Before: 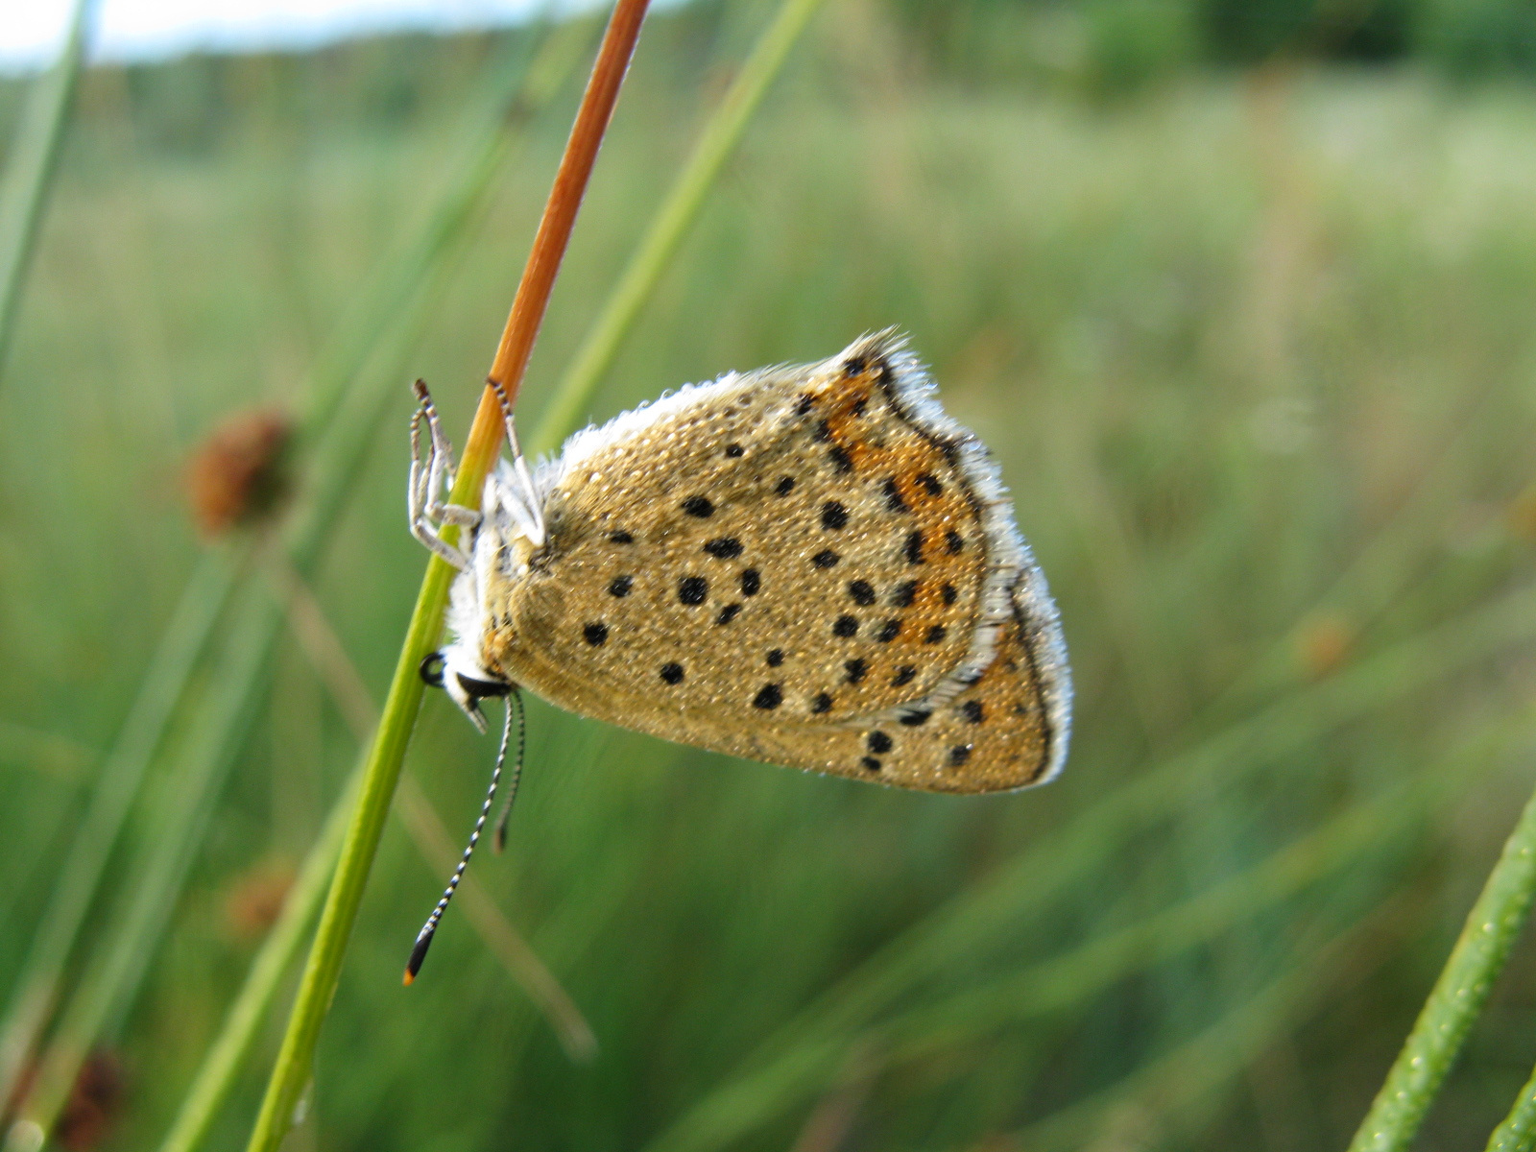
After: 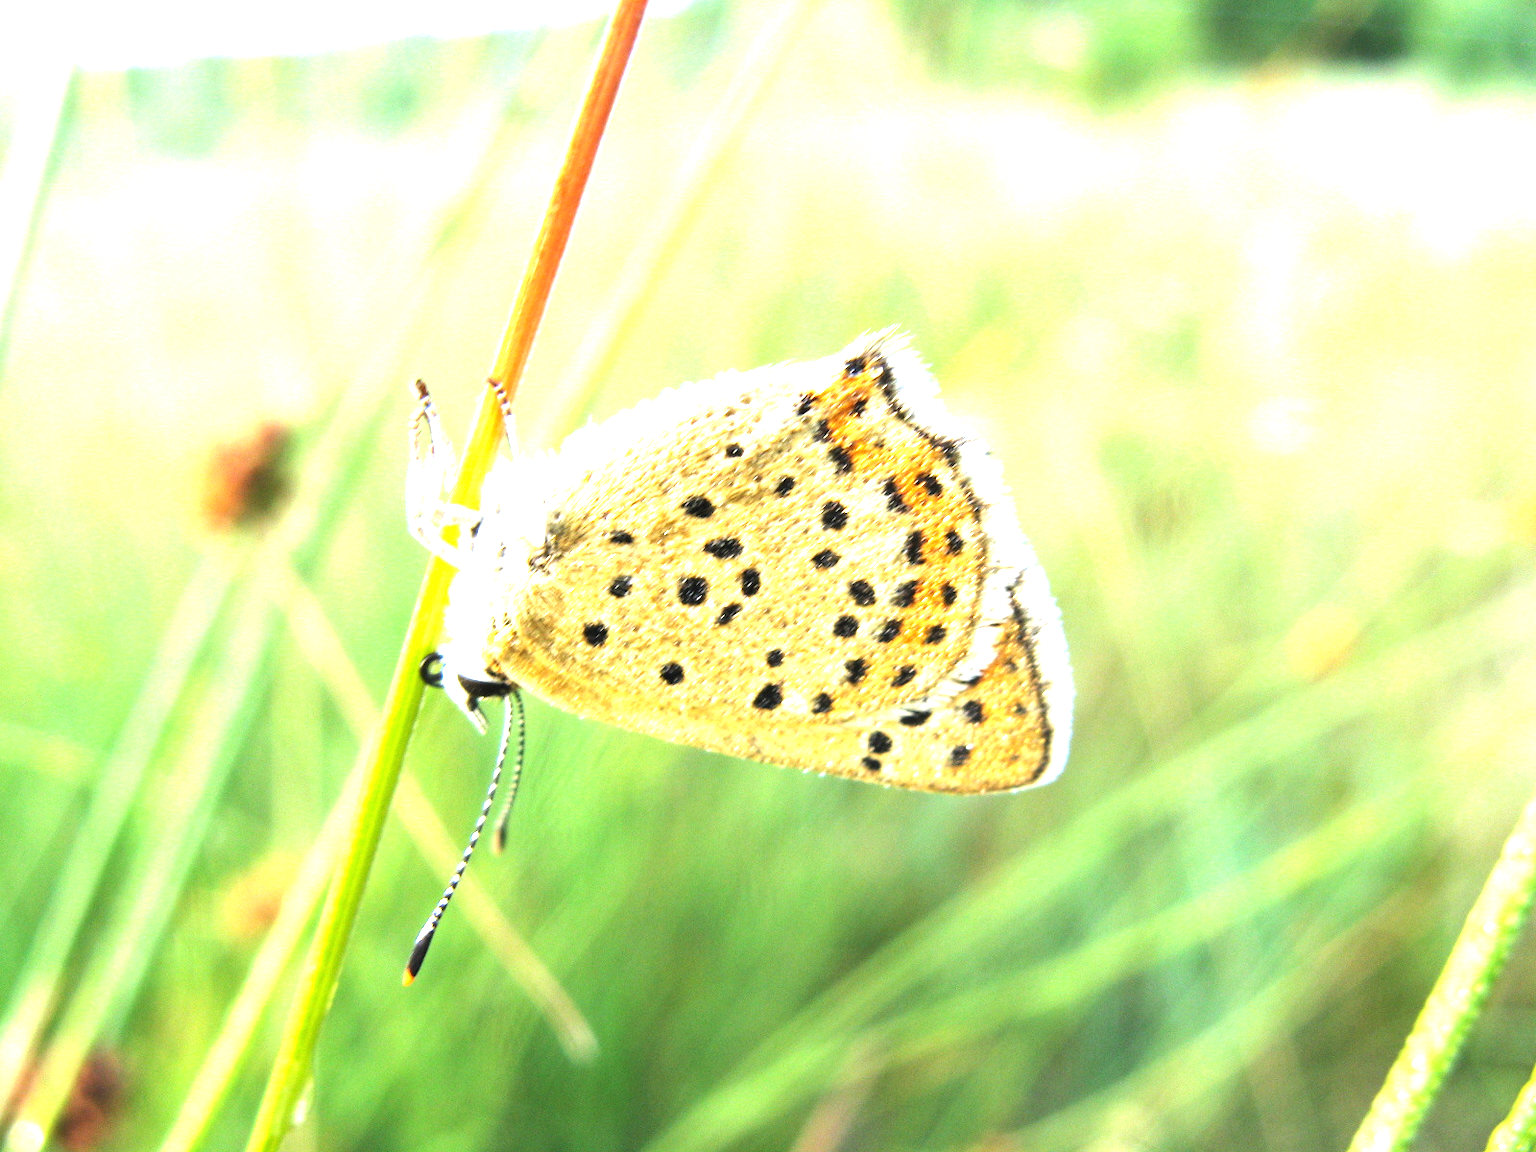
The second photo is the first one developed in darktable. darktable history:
tone equalizer: -8 EV -0.41 EV, -7 EV -0.424 EV, -6 EV -0.352 EV, -5 EV -0.211 EV, -3 EV 0.208 EV, -2 EV 0.321 EV, -1 EV 0.365 EV, +0 EV 0.446 EV, edges refinement/feathering 500, mask exposure compensation -1.57 EV, preserve details no
exposure: black level correction 0, exposure 1.992 EV, compensate highlight preservation false
